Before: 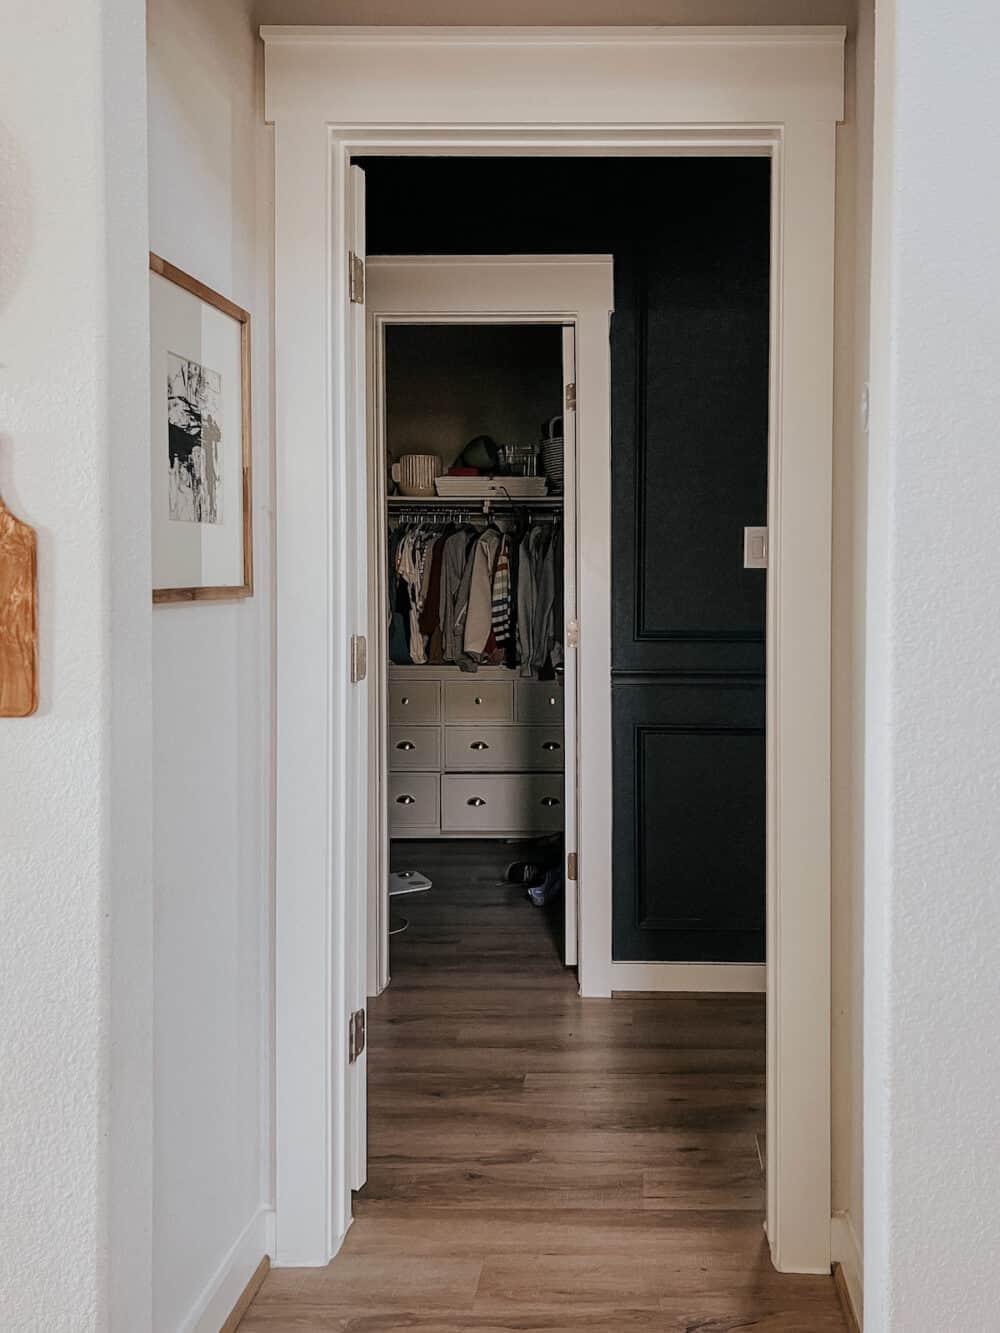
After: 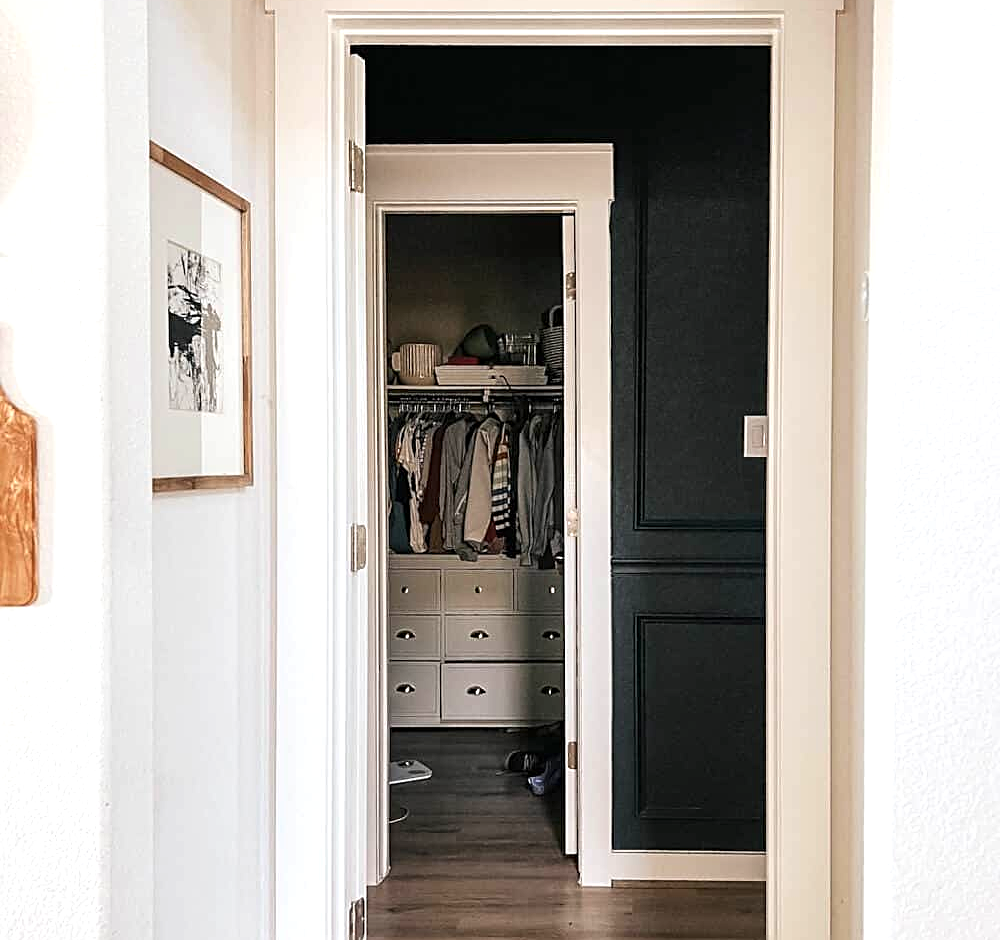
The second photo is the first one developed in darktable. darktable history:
exposure: black level correction 0, exposure 0.891 EV, compensate highlight preservation false
sharpen: on, module defaults
crop and rotate: top 8.423%, bottom 21.013%
